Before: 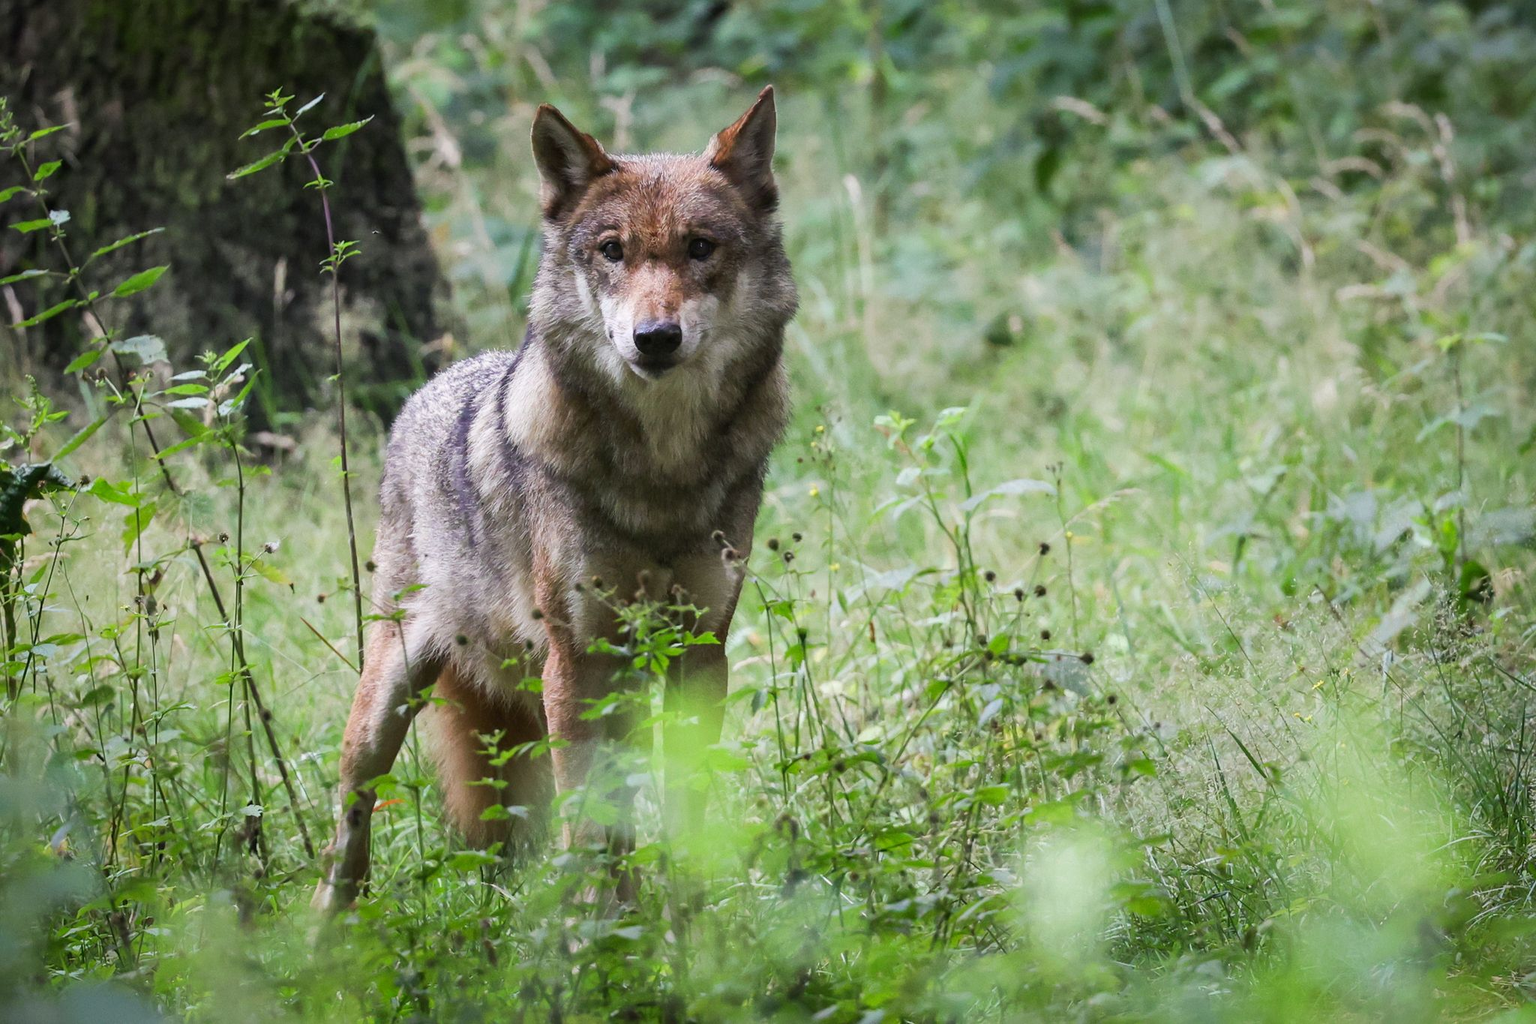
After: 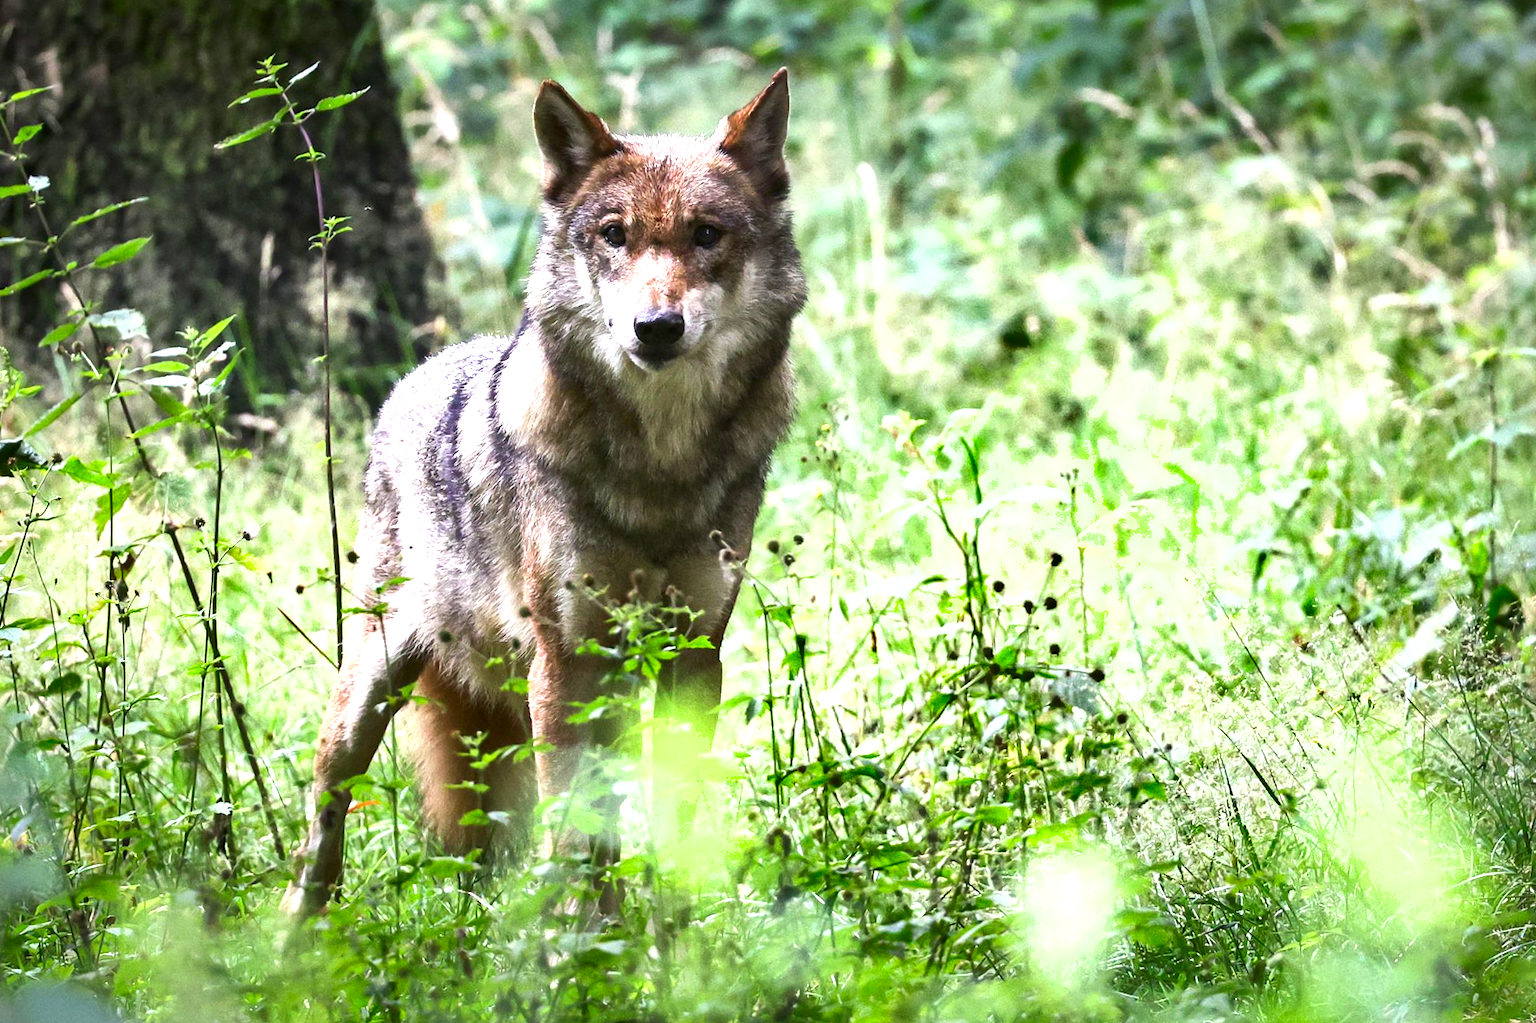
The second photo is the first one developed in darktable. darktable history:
shadows and highlights: shadows 12, white point adjustment 1.2, soften with gaussian
crop and rotate: angle -1.69°
contrast brightness saturation: contrast 0.07, brightness -0.13, saturation 0.06
exposure: black level correction 0, exposure 1.1 EV, compensate exposure bias true, compensate highlight preservation false
